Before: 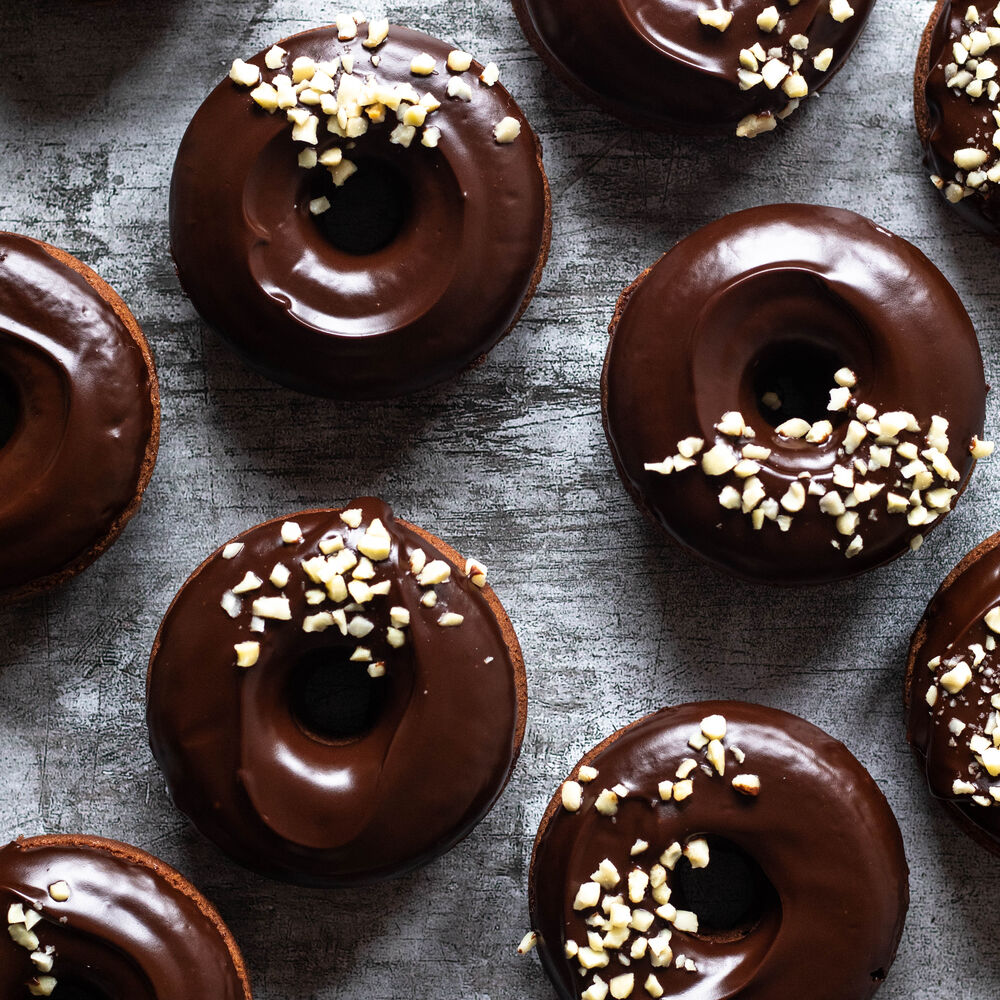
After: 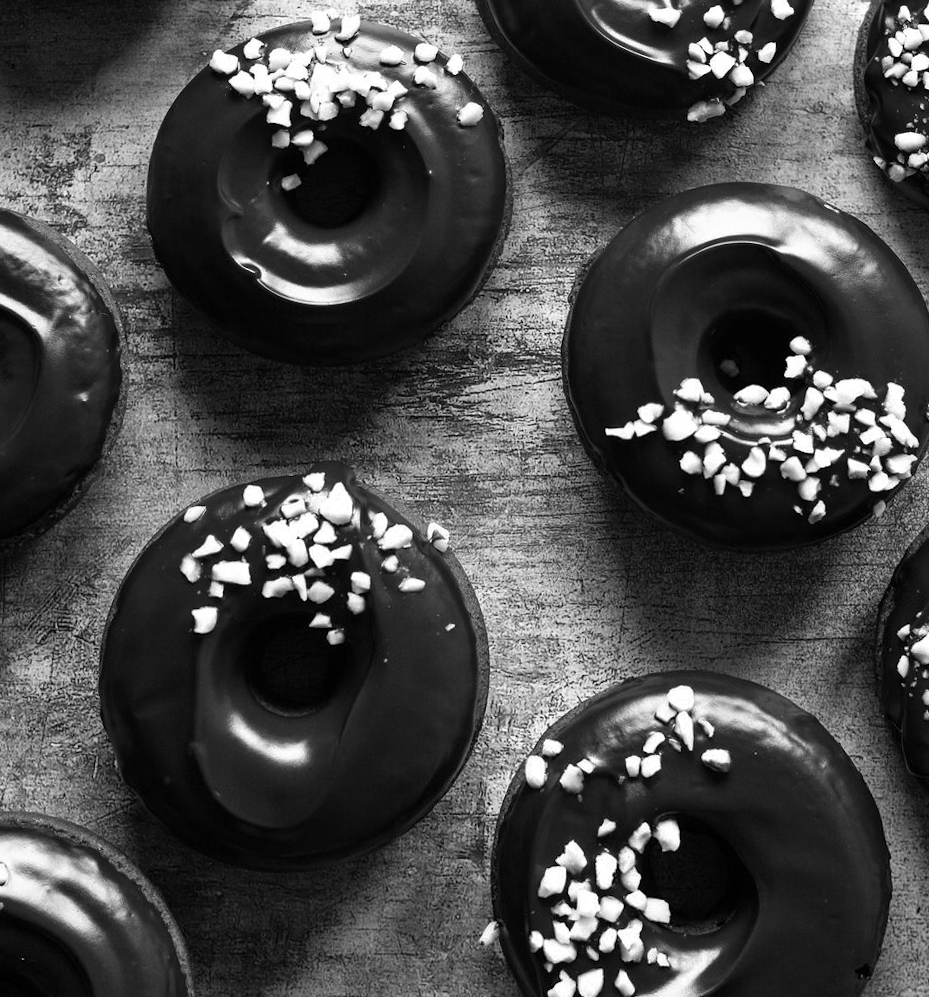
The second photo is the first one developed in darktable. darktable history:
rotate and perspective: rotation 0.215°, lens shift (vertical) -0.139, crop left 0.069, crop right 0.939, crop top 0.002, crop bottom 0.996
color zones: curves: ch0 [(0.002, 0.593) (0.143, 0.417) (0.285, 0.541) (0.455, 0.289) (0.608, 0.327) (0.727, 0.283) (0.869, 0.571) (1, 0.603)]; ch1 [(0, 0) (0.143, 0) (0.286, 0) (0.429, 0) (0.571, 0) (0.714, 0) (0.857, 0)]
